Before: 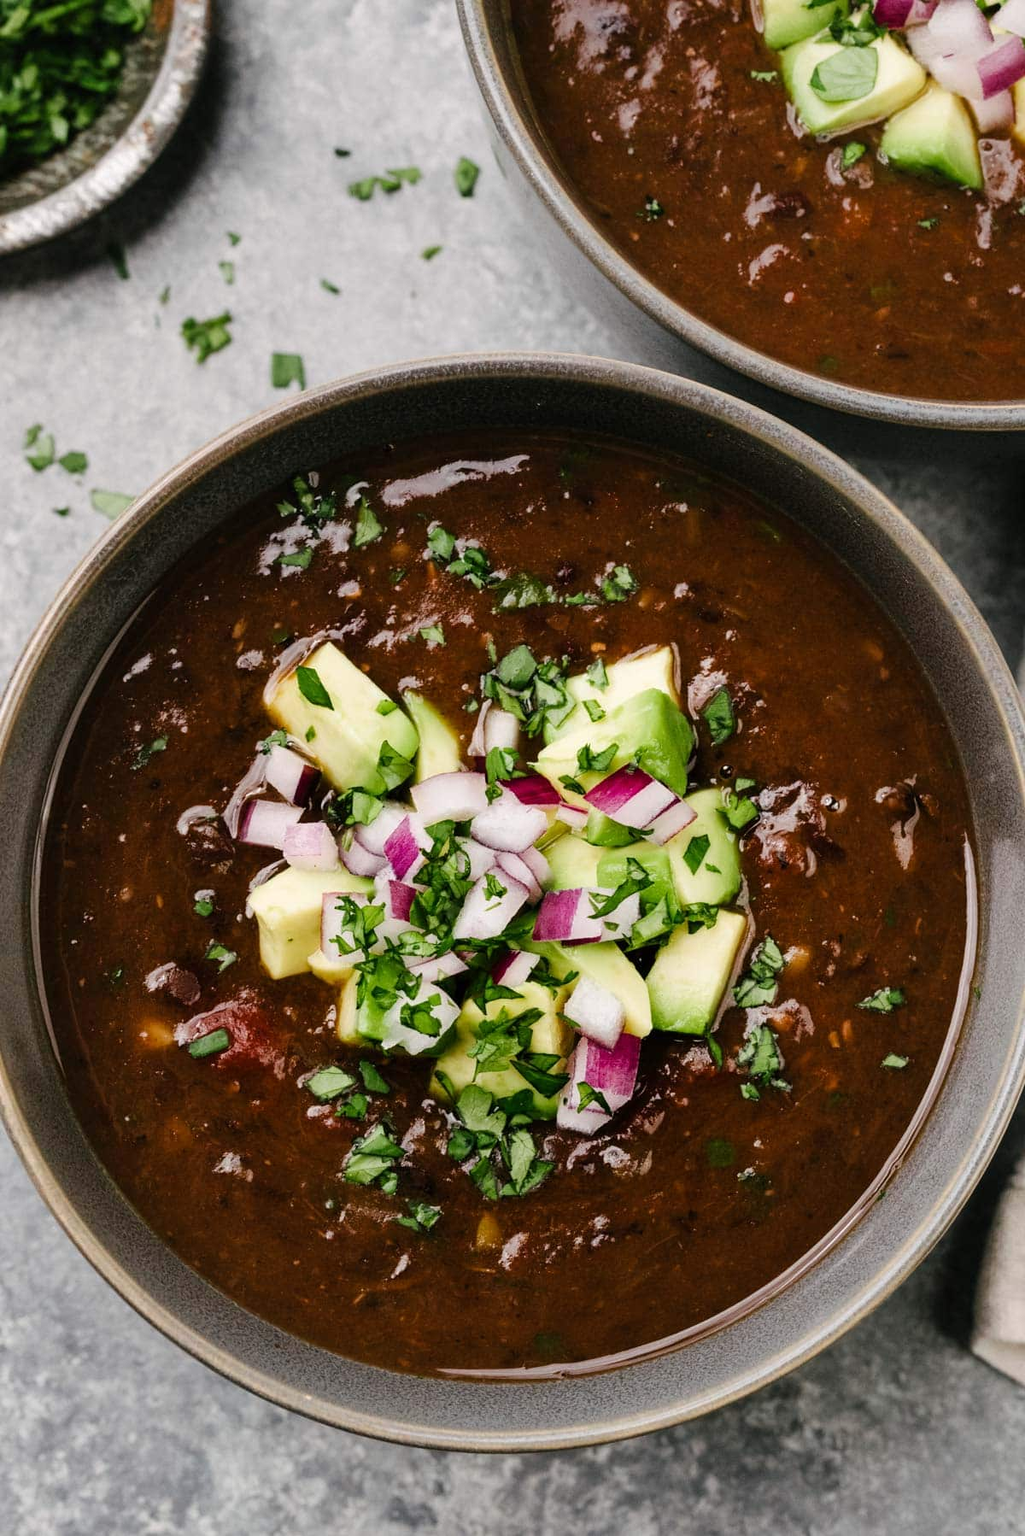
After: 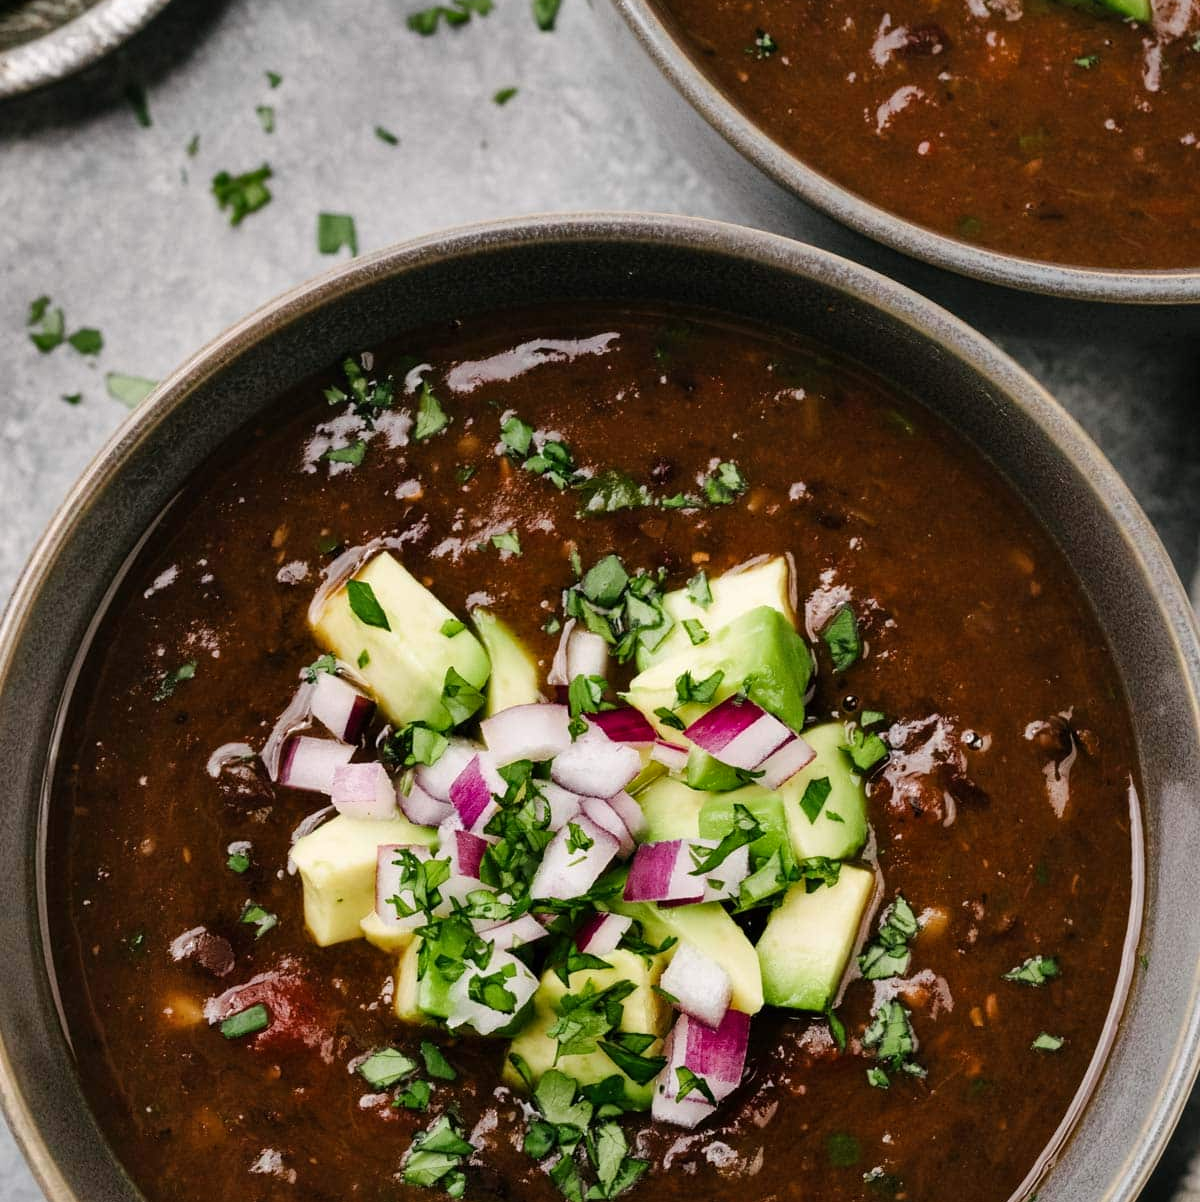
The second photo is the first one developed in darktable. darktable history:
shadows and highlights: shadows 17.43, highlights -85.02, soften with gaussian
crop: top 11.167%, bottom 21.971%
